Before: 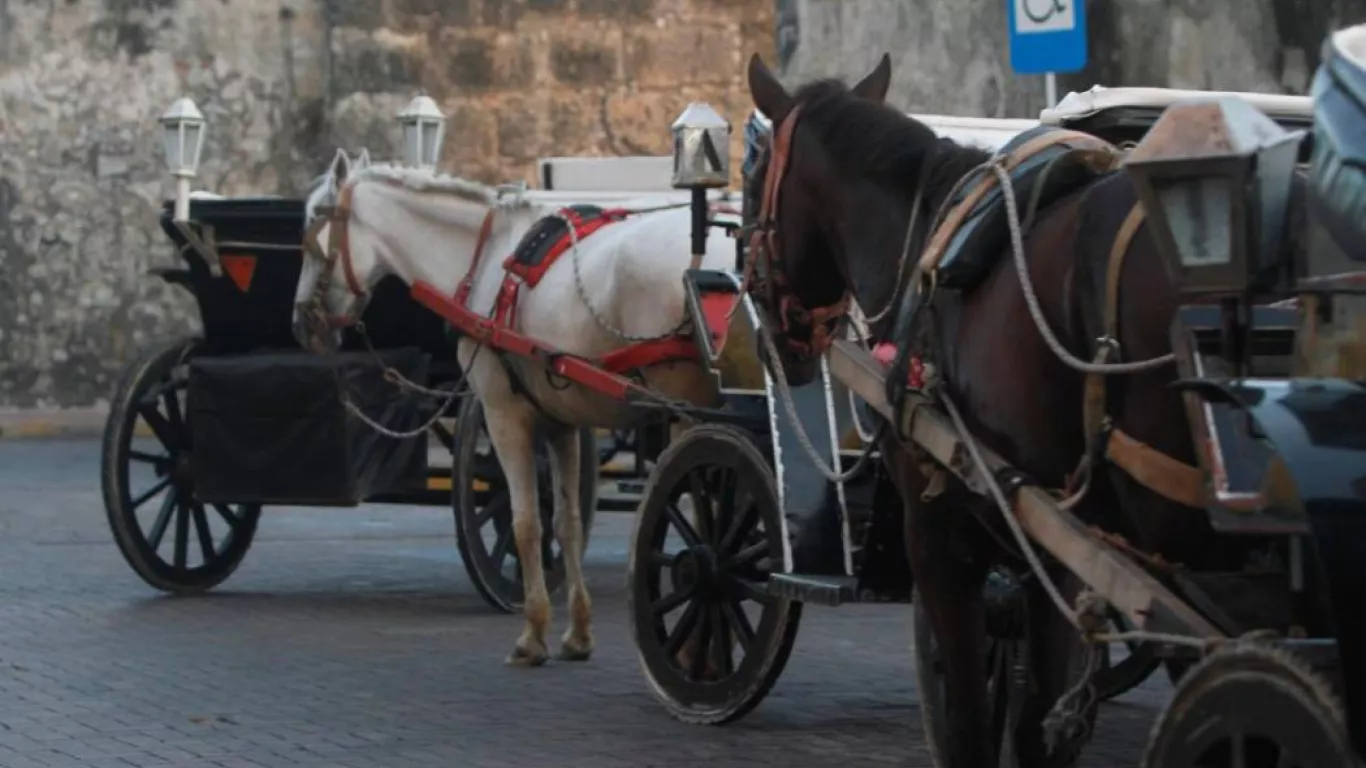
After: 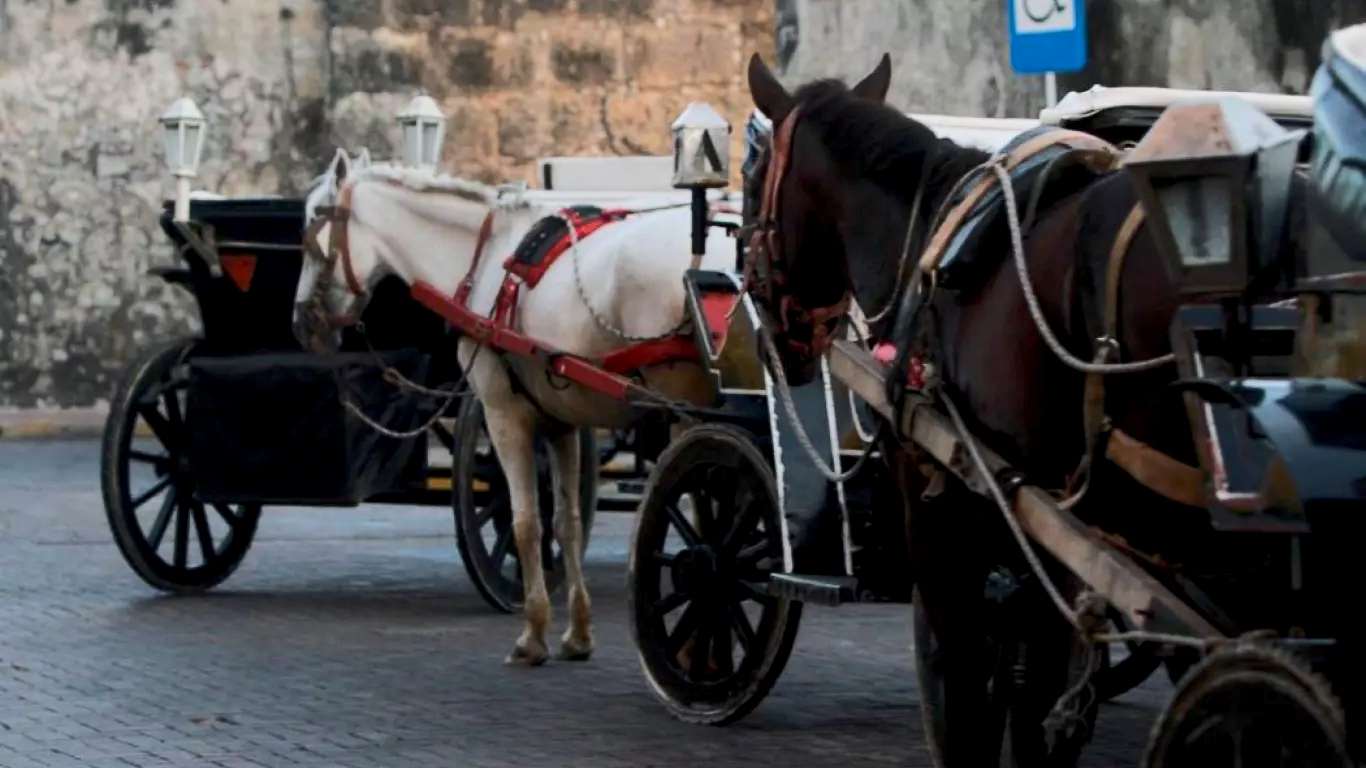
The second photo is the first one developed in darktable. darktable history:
rgb curve: curves: ch0 [(0, 0) (0.284, 0.292) (0.505, 0.644) (1, 1)]; ch1 [(0, 0) (0.284, 0.292) (0.505, 0.644) (1, 1)]; ch2 [(0, 0) (0.284, 0.292) (0.505, 0.644) (1, 1)], compensate middle gray true
exposure: black level correction 0.009, exposure -0.159 EV, compensate highlight preservation false
